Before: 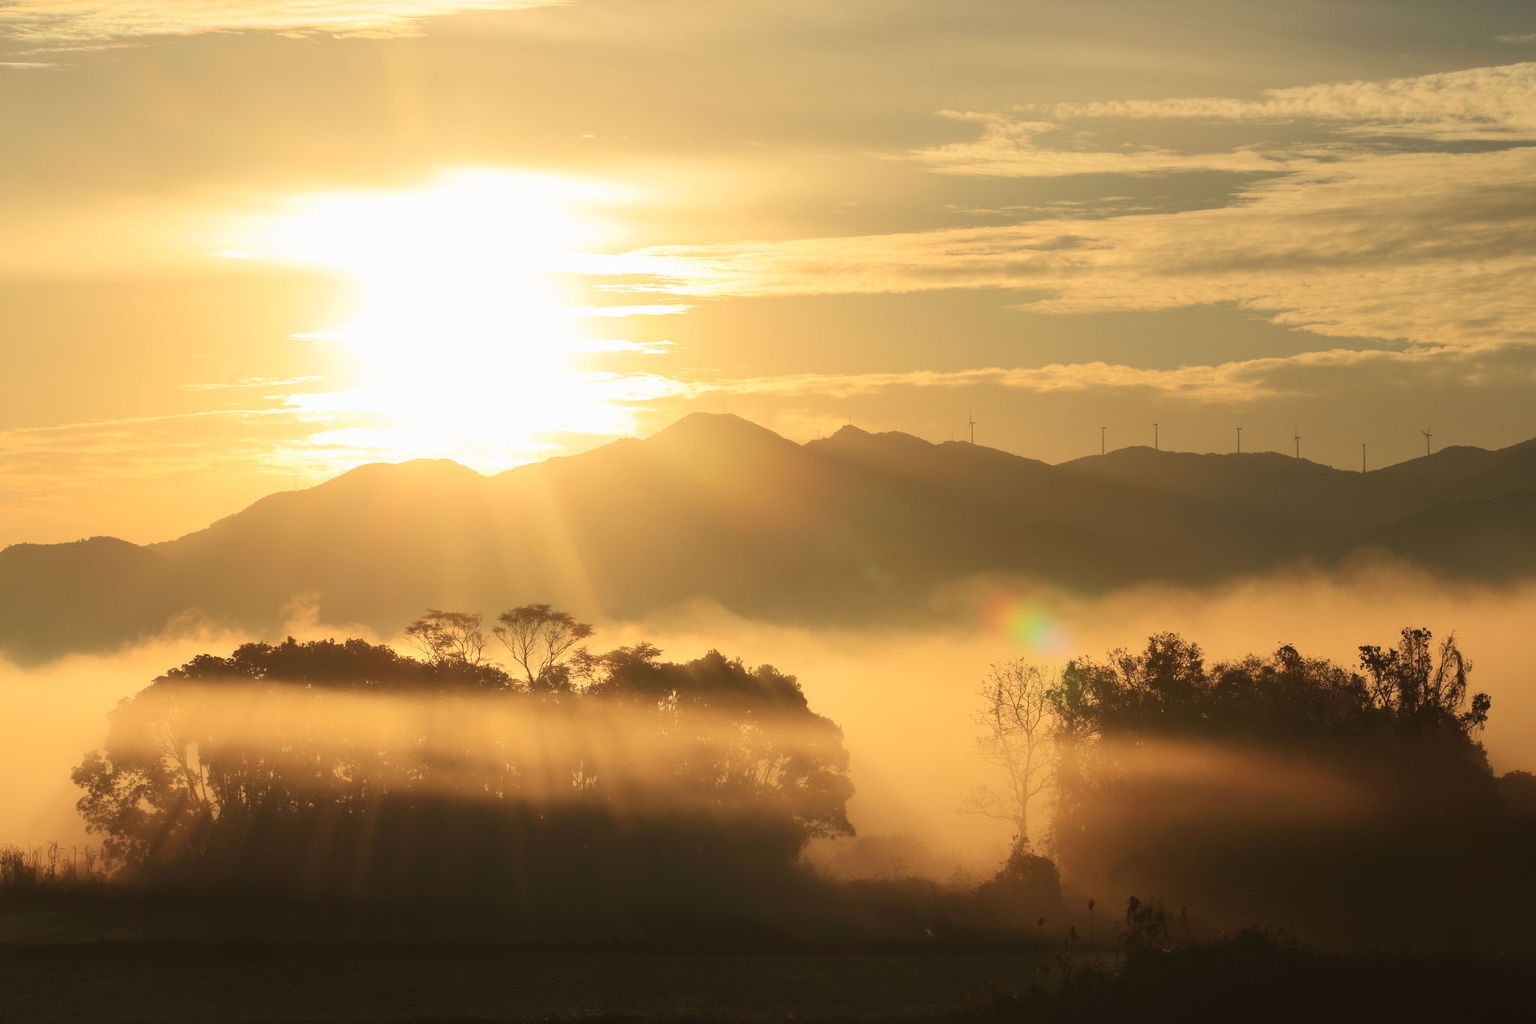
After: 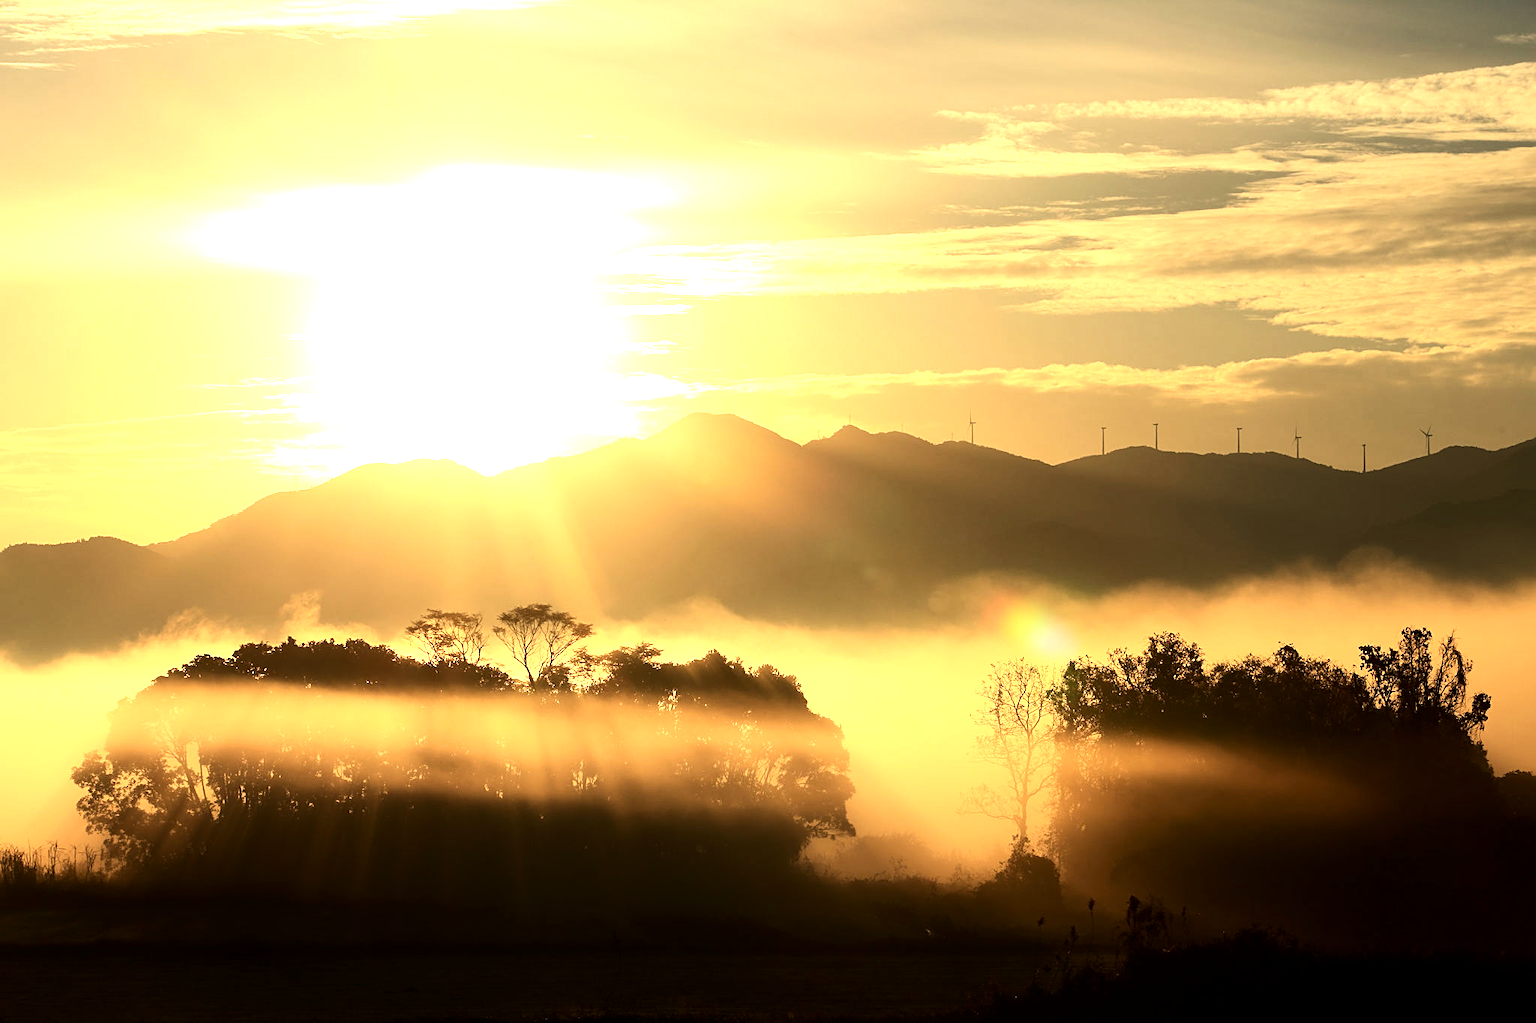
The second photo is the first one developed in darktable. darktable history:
tone equalizer: -8 EV -1.08 EV, -7 EV -1.01 EV, -6 EV -0.867 EV, -5 EV -0.578 EV, -3 EV 0.578 EV, -2 EV 0.867 EV, -1 EV 1.01 EV, +0 EV 1.08 EV, edges refinement/feathering 500, mask exposure compensation -1.57 EV, preserve details no
exposure: black level correction 0.01, exposure 0.011 EV, compensate highlight preservation false
sharpen: on, module defaults
